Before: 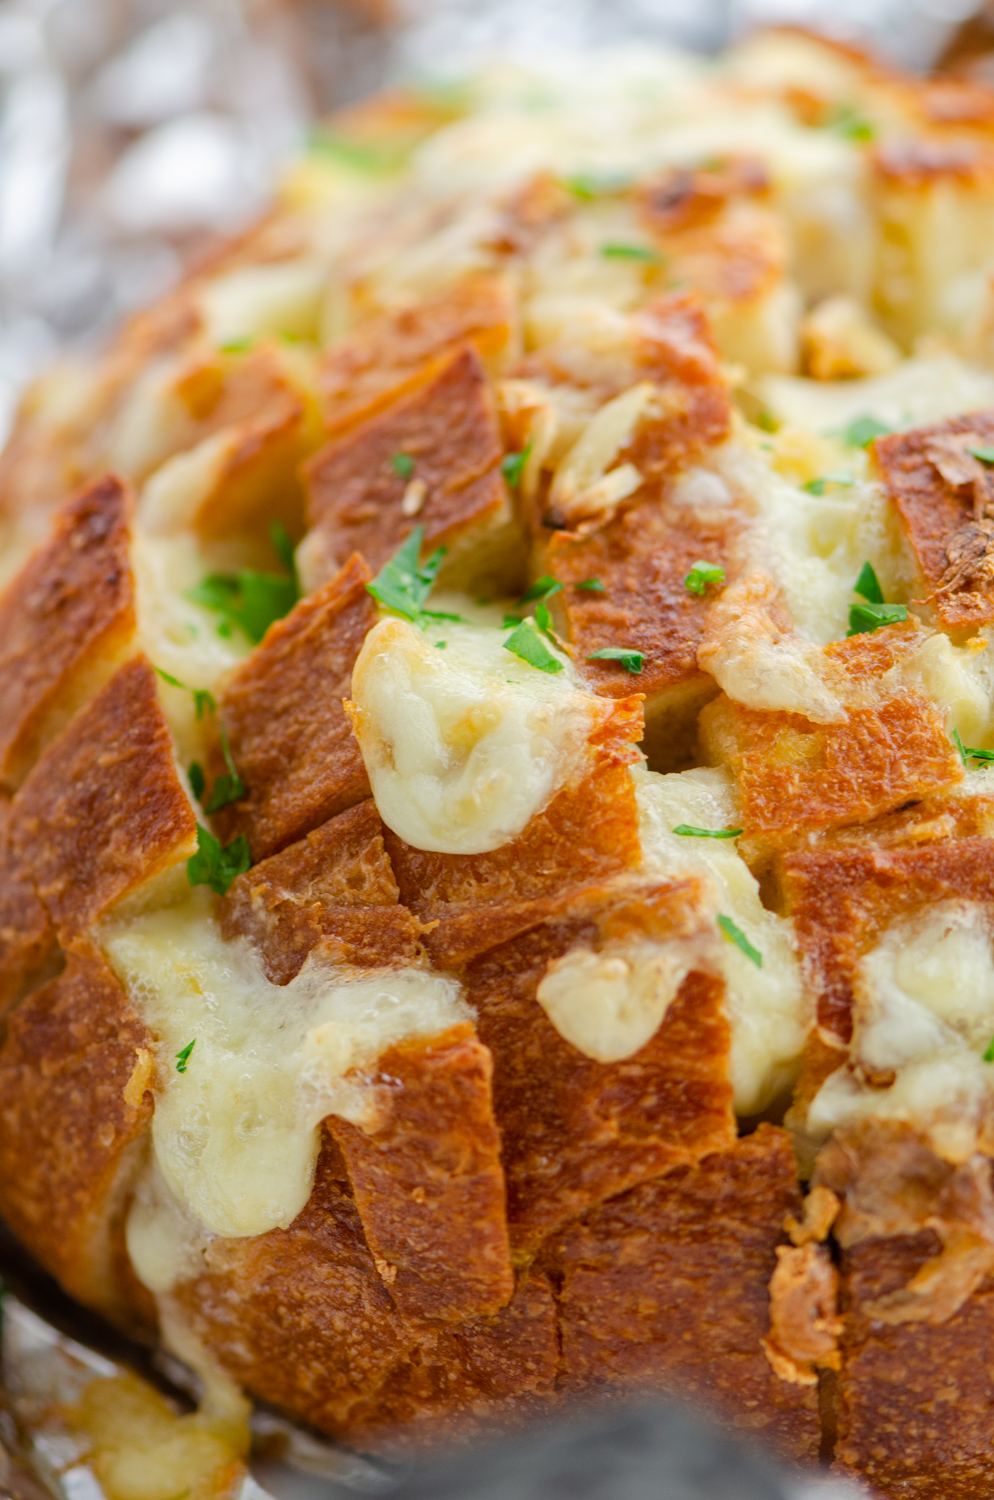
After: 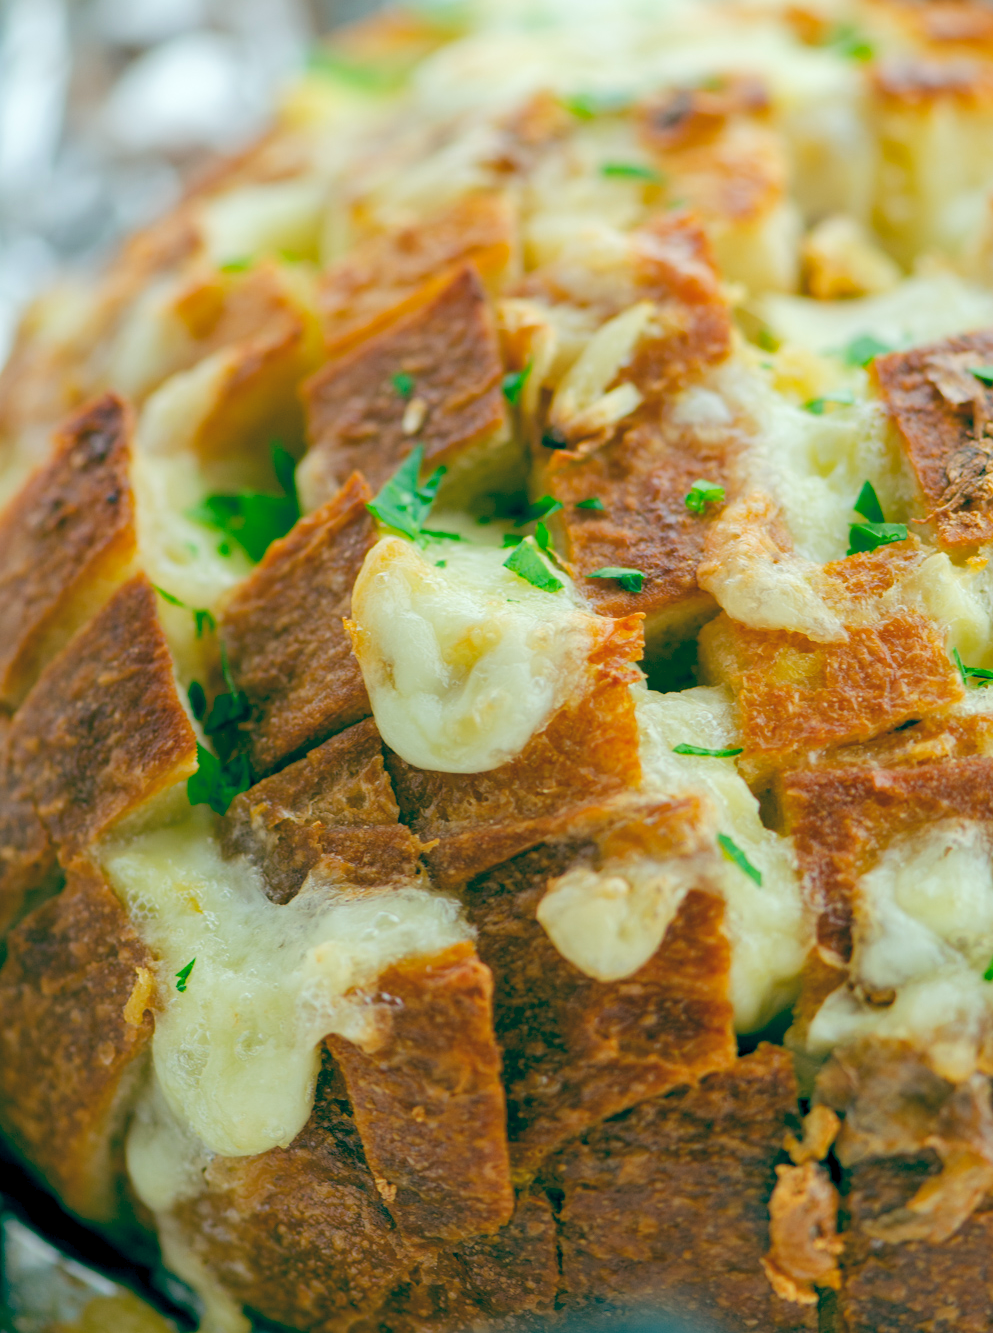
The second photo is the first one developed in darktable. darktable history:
color balance rgb: shadows lift › chroma 3.107%, shadows lift › hue 281.12°, global offset › luminance -0.52%, global offset › chroma 0.904%, global offset › hue 173.44°, perceptual saturation grading › global saturation 8.665%, global vibrance 9.249%
crop and rotate: top 5.449%, bottom 5.659%
